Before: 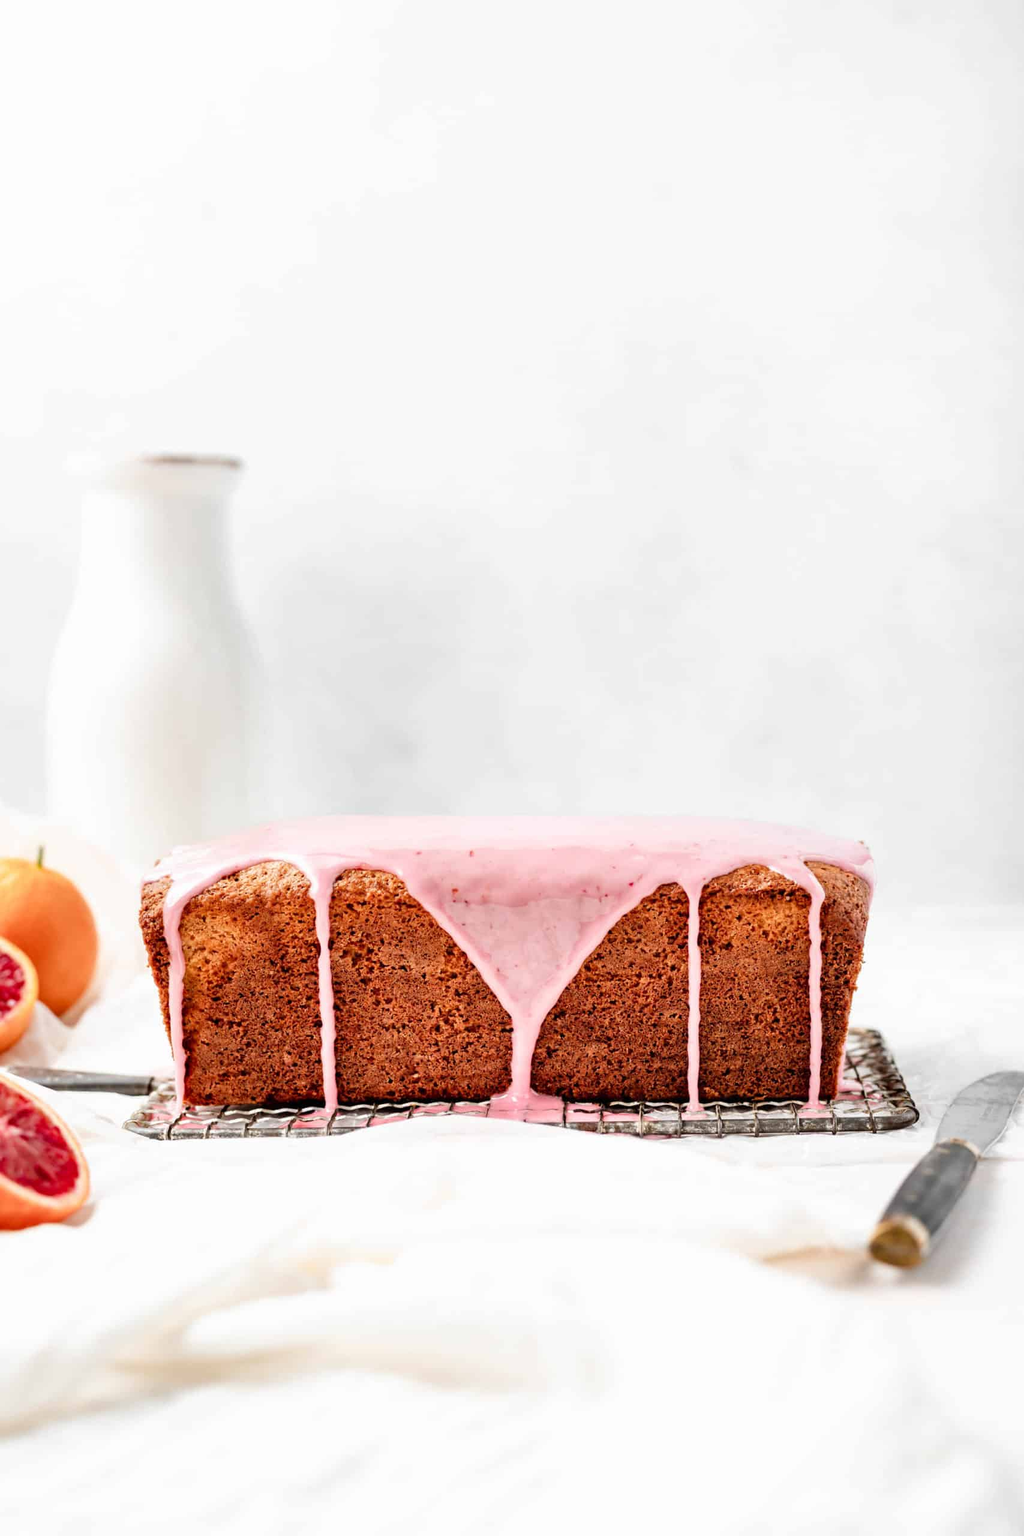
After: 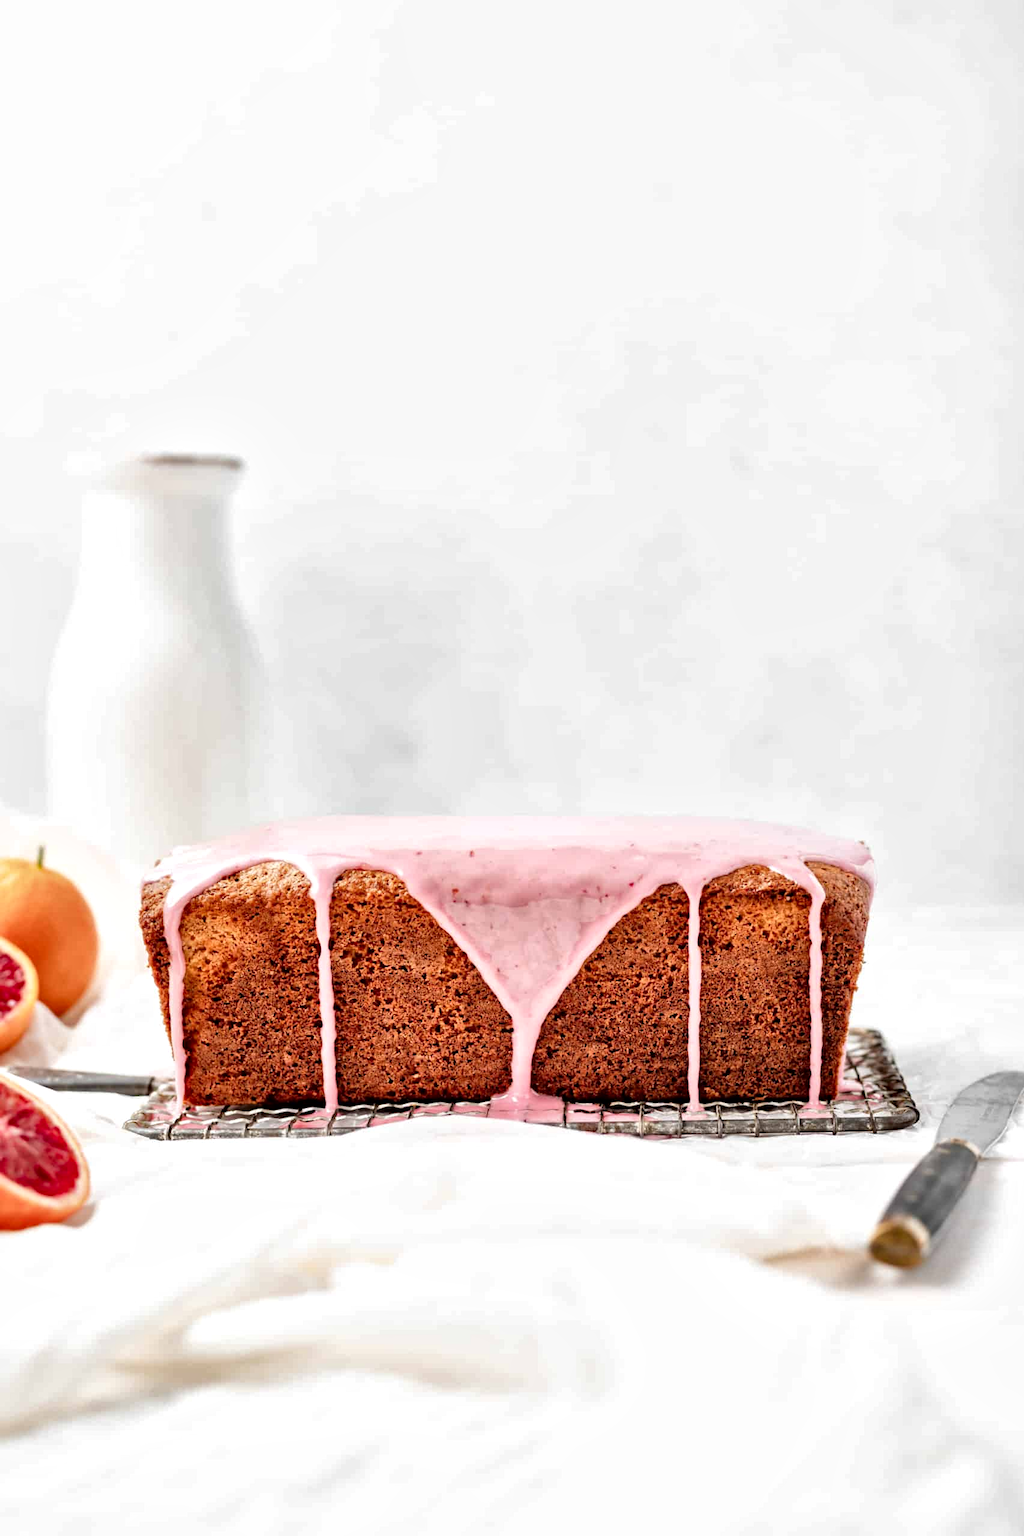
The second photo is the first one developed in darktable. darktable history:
local contrast: mode bilateral grid, contrast 19, coarseness 50, detail 162%, midtone range 0.2
